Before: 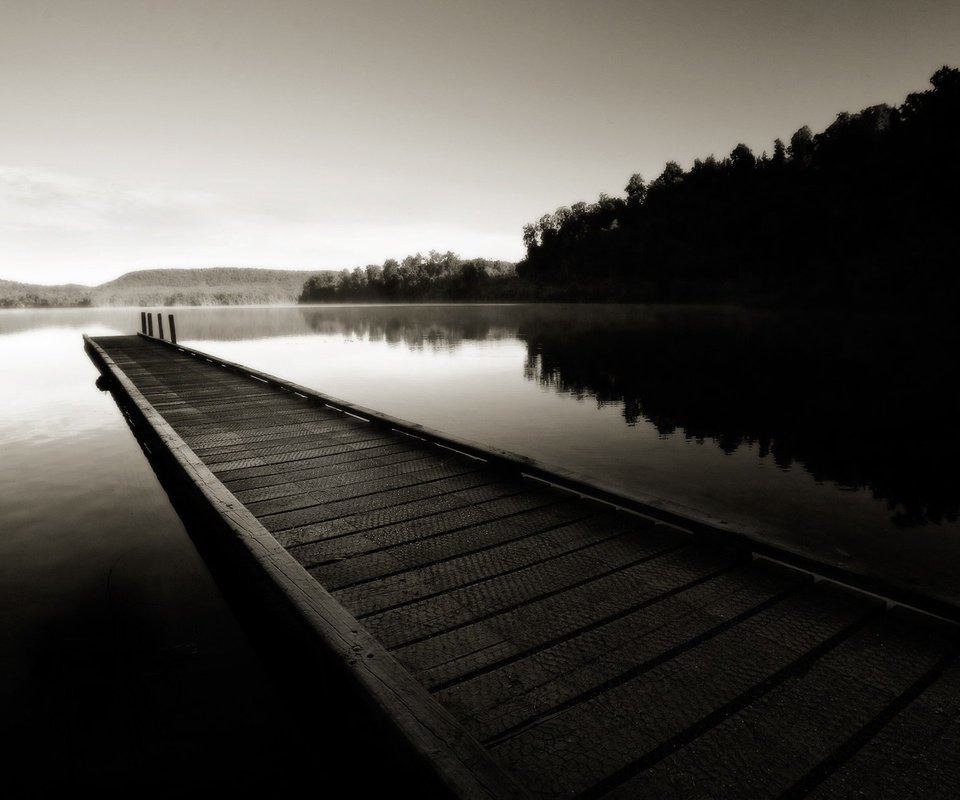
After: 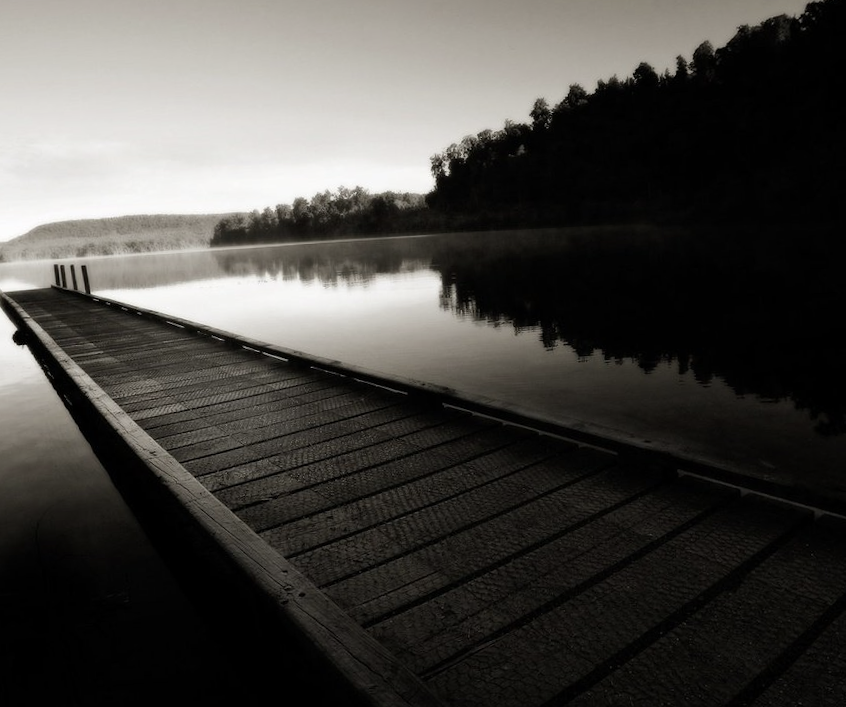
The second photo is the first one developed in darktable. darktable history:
crop and rotate: angle 3.25°, left 6.004%, top 5.717%
color correction: highlights b* -0.035, saturation 0.765
